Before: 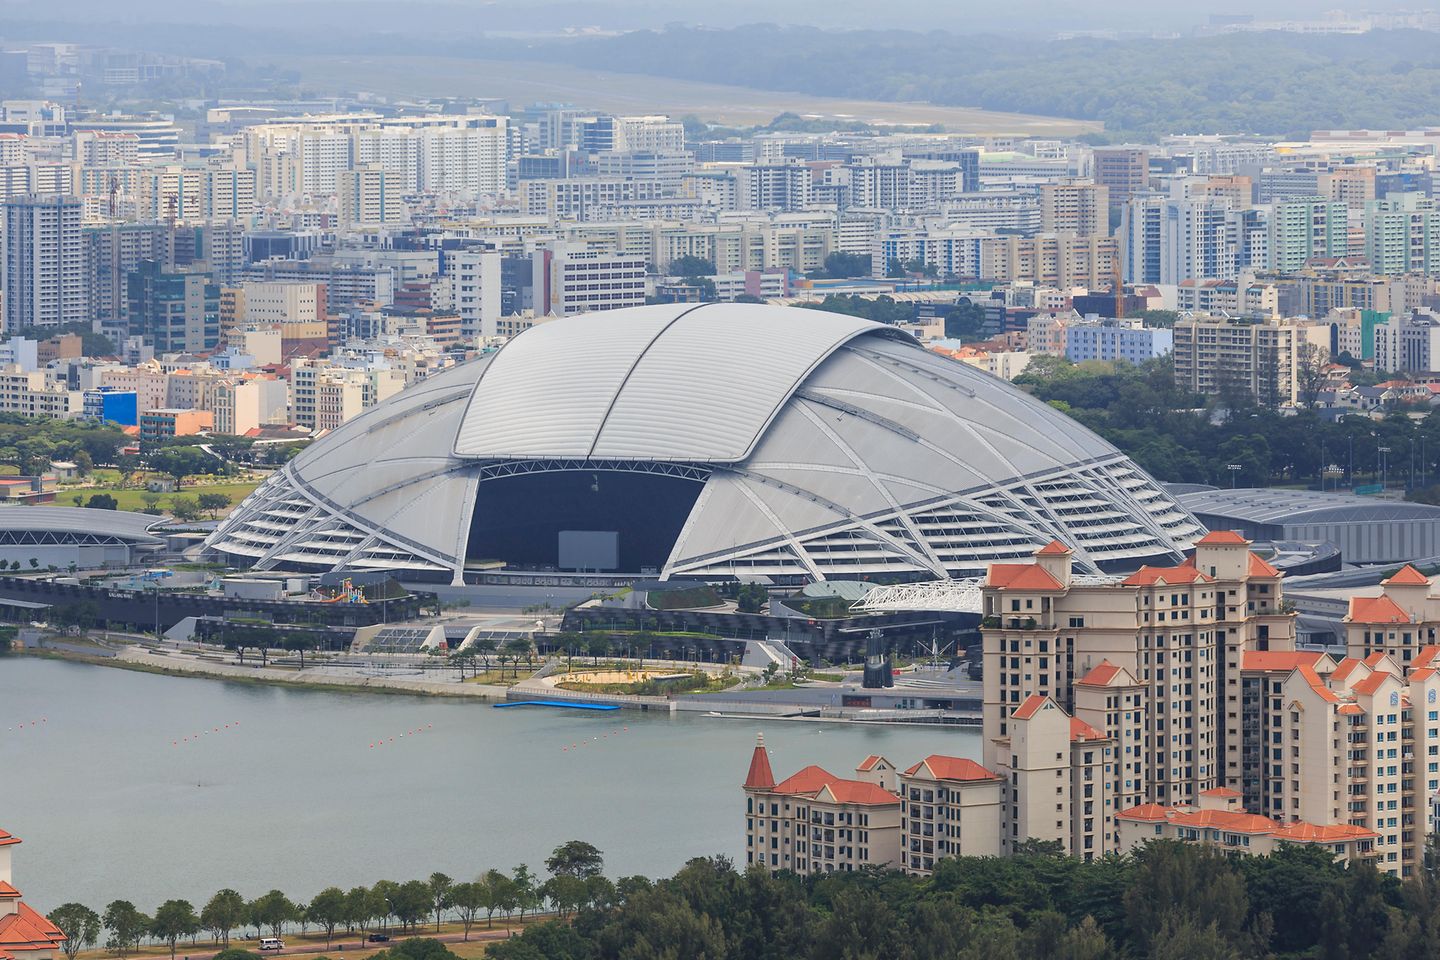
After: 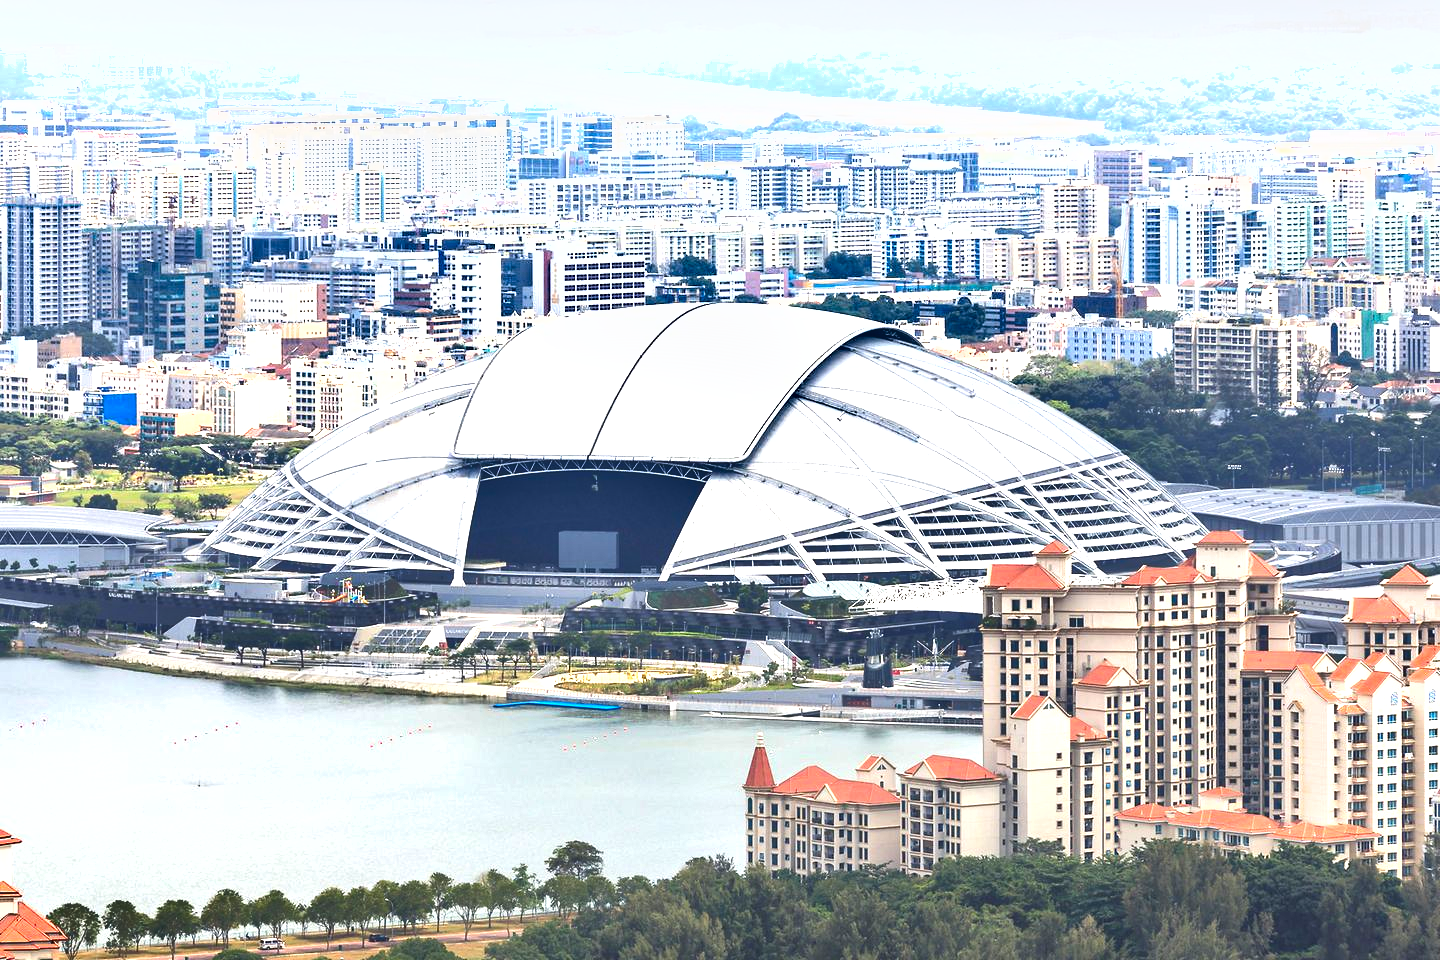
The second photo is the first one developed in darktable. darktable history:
exposure: black level correction 0, exposure 1.409 EV, compensate exposure bias true, compensate highlight preservation false
shadows and highlights: low approximation 0.01, soften with gaussian
